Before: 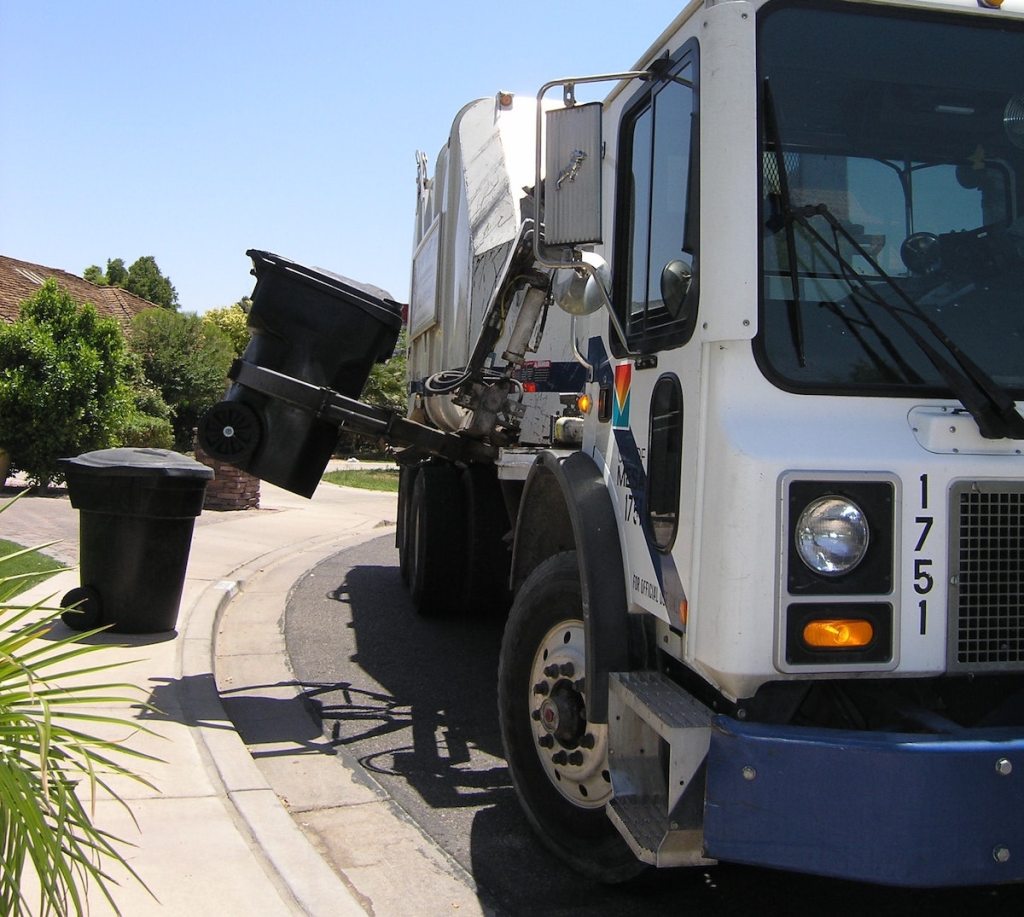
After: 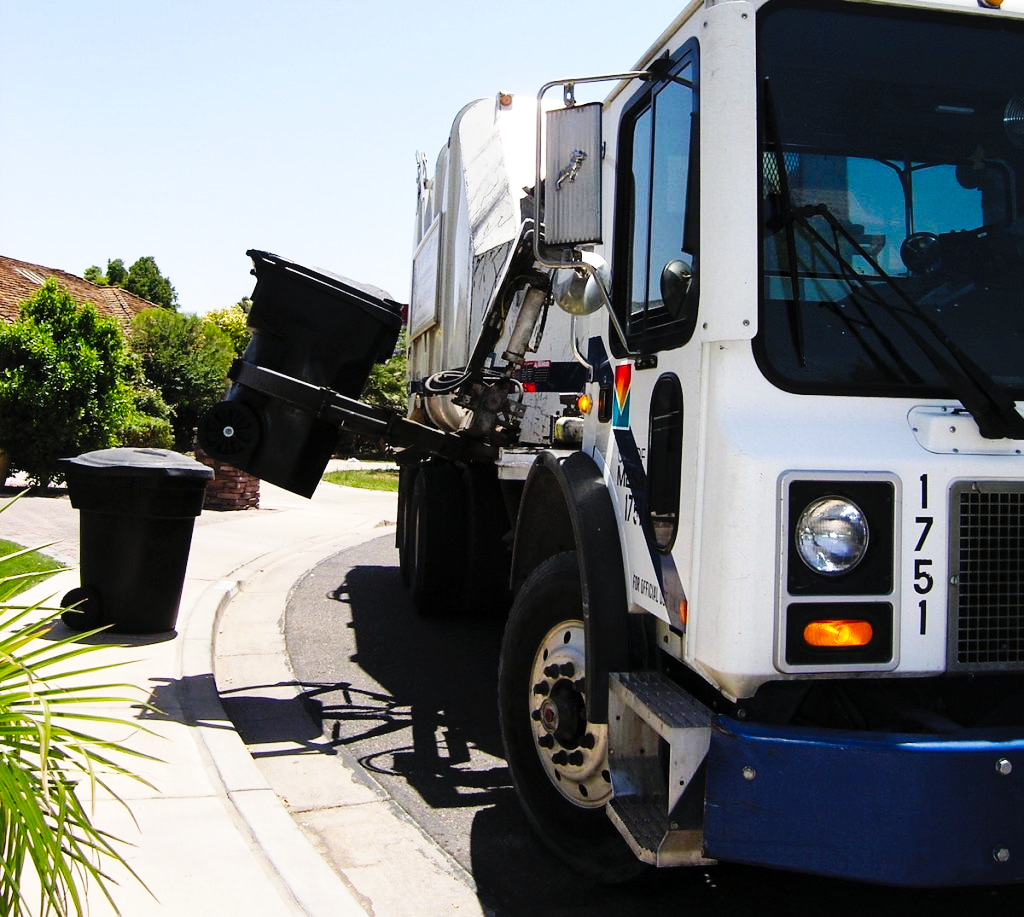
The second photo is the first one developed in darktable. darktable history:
tone curve: curves: ch0 [(0, 0) (0.003, 0.003) (0.011, 0.012) (0.025, 0.024) (0.044, 0.039) (0.069, 0.052) (0.1, 0.072) (0.136, 0.097) (0.177, 0.128) (0.224, 0.168) (0.277, 0.217) (0.335, 0.276) (0.399, 0.345) (0.468, 0.429) (0.543, 0.524) (0.623, 0.628) (0.709, 0.732) (0.801, 0.829) (0.898, 0.919) (1, 1)], preserve colors none
base curve: curves: ch0 [(0, 0) (0.036, 0.025) (0.121, 0.166) (0.206, 0.329) (0.605, 0.79) (1, 1)], preserve colors none
local contrast: mode bilateral grid, contrast 21, coarseness 49, detail 119%, midtone range 0.2
